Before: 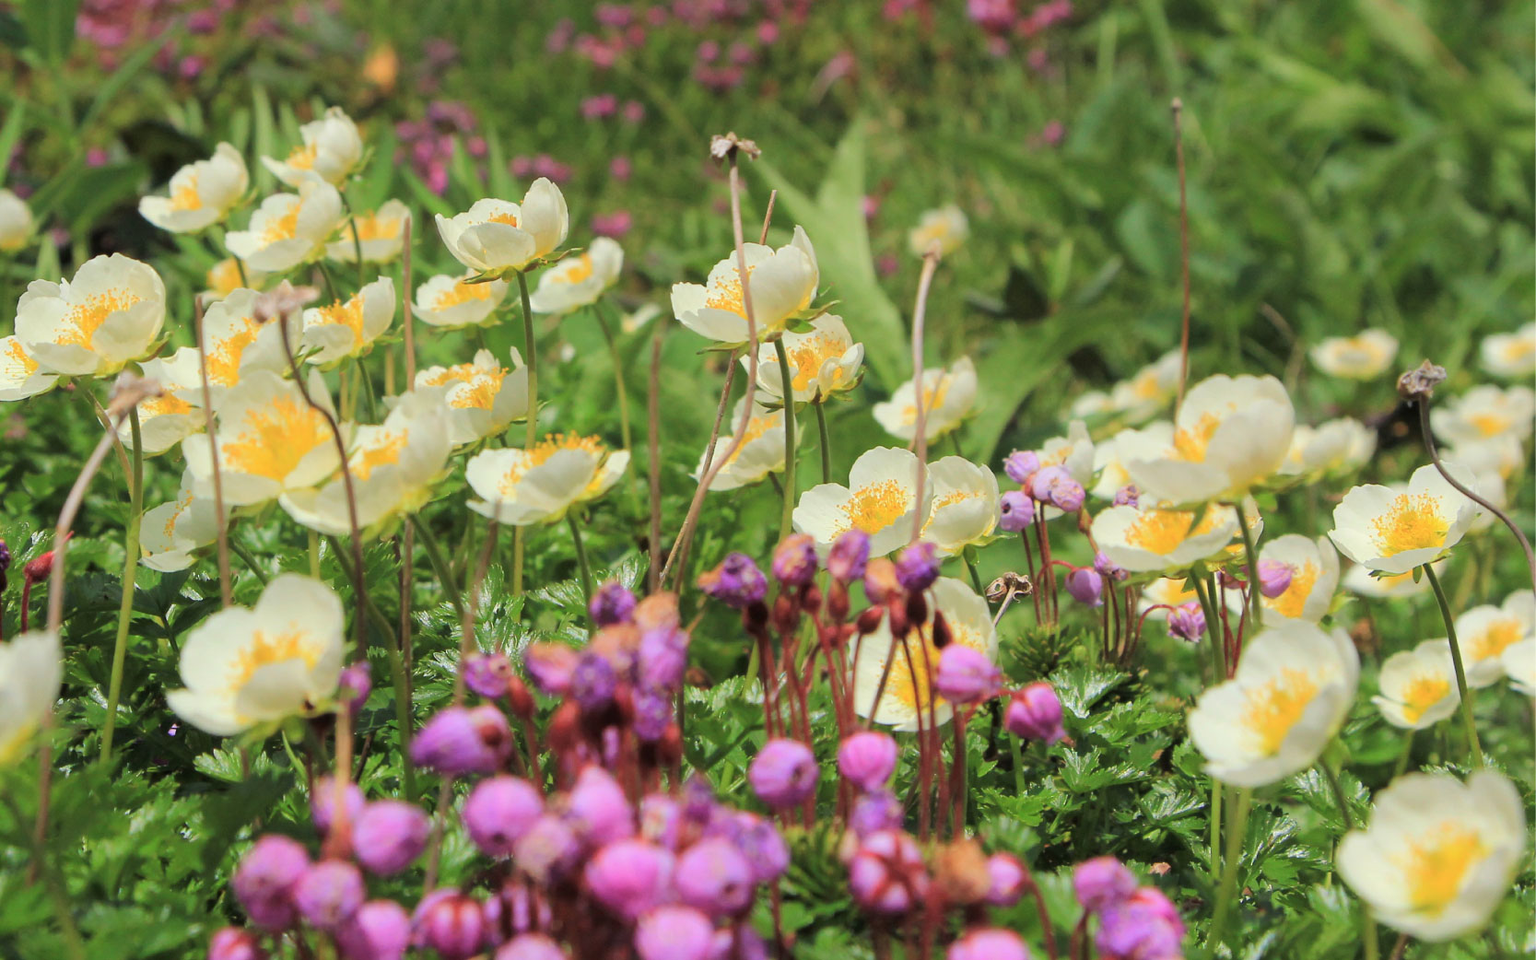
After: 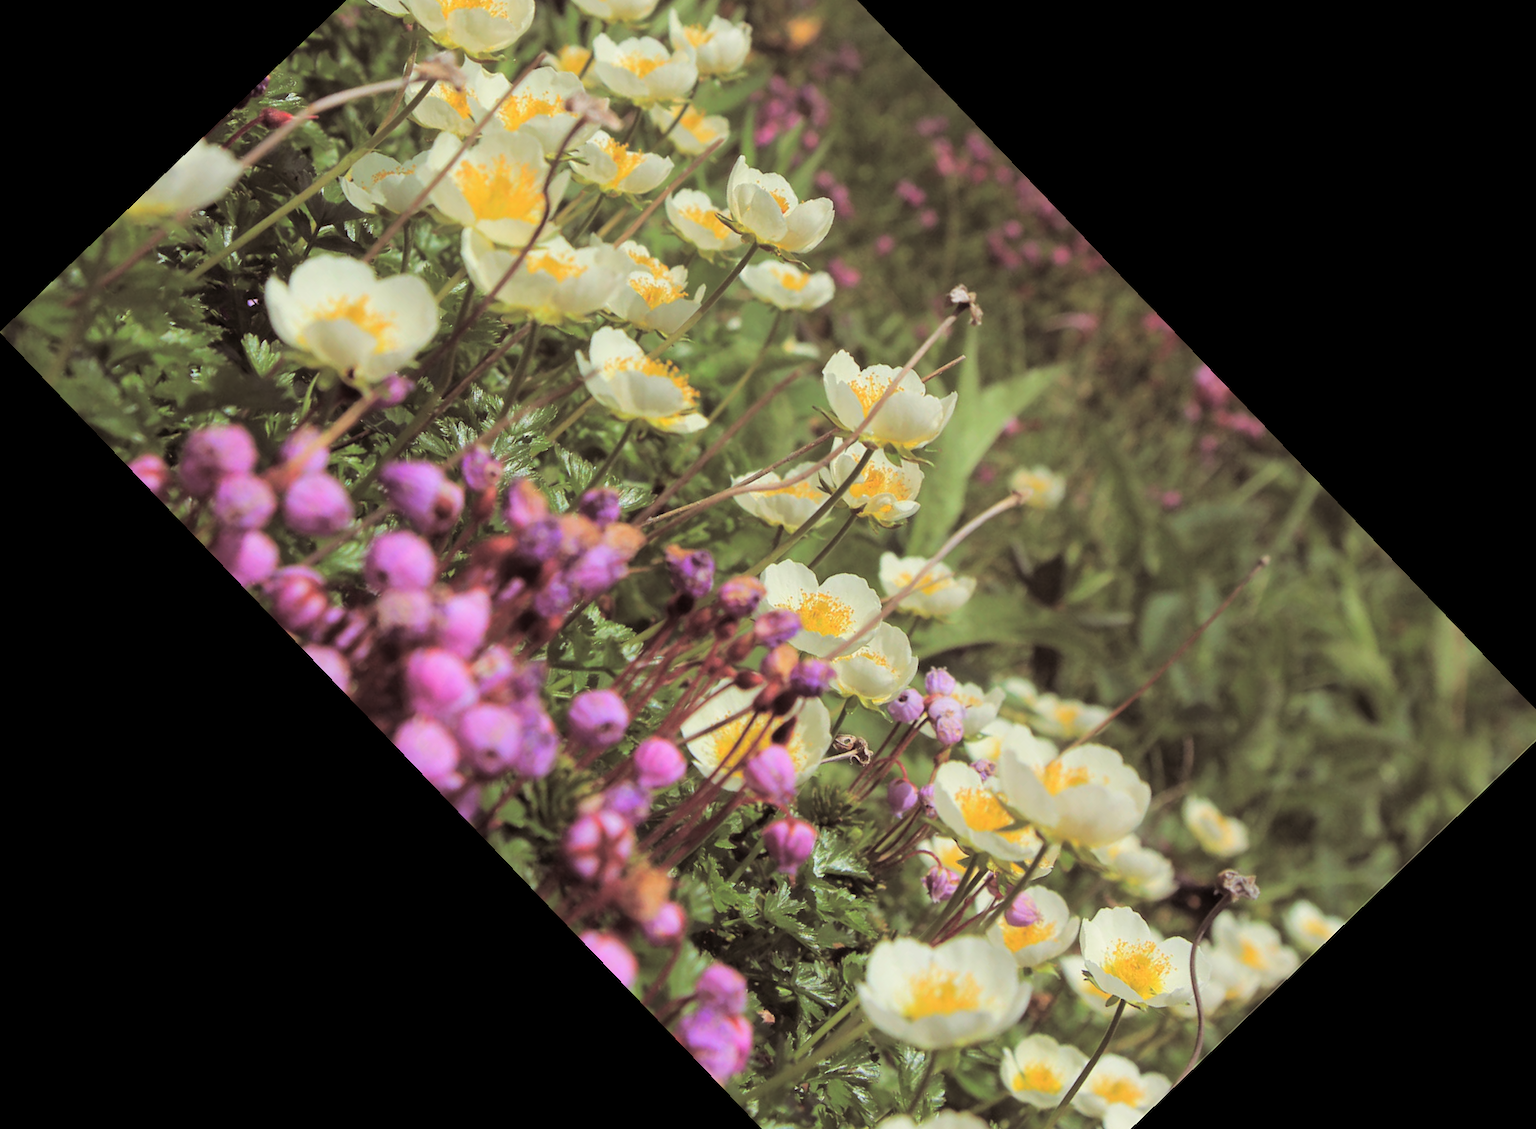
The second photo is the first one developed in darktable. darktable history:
crop and rotate: angle -46.26°, top 16.234%, right 0.912%, bottom 11.704%
split-toning: shadows › saturation 0.24, highlights › hue 54°, highlights › saturation 0.24
